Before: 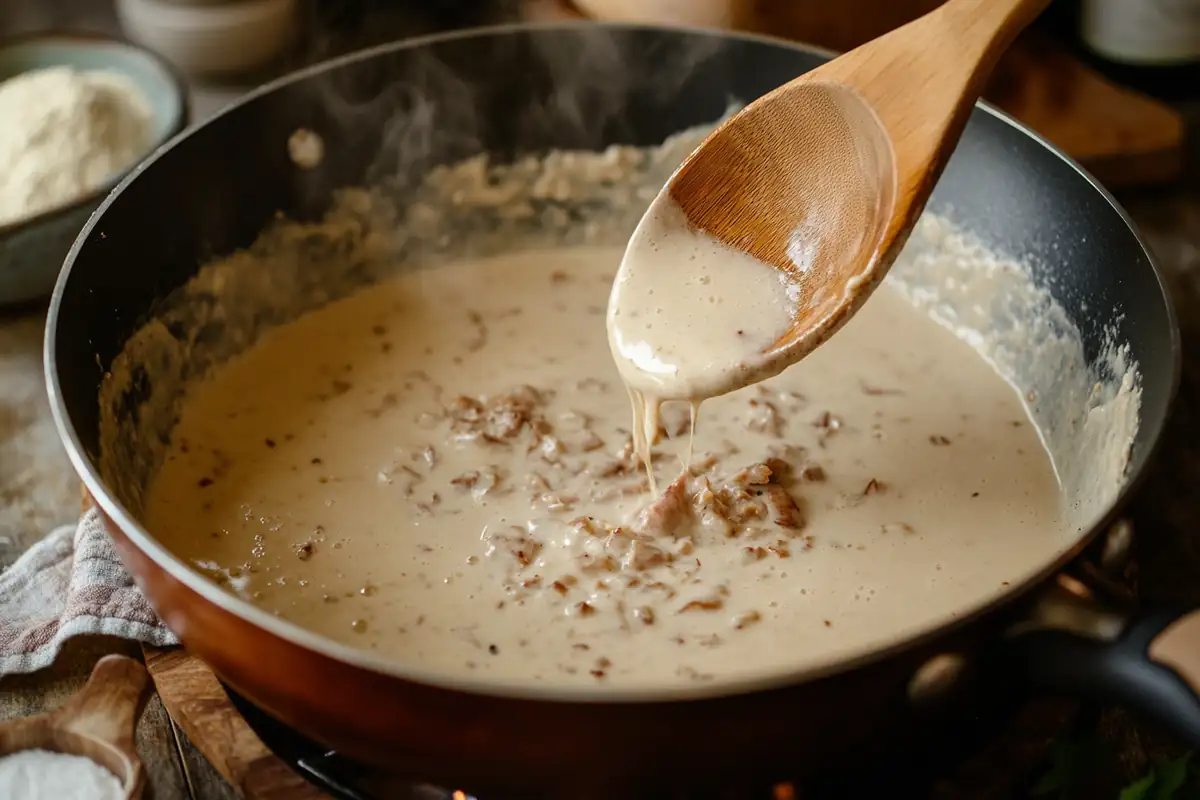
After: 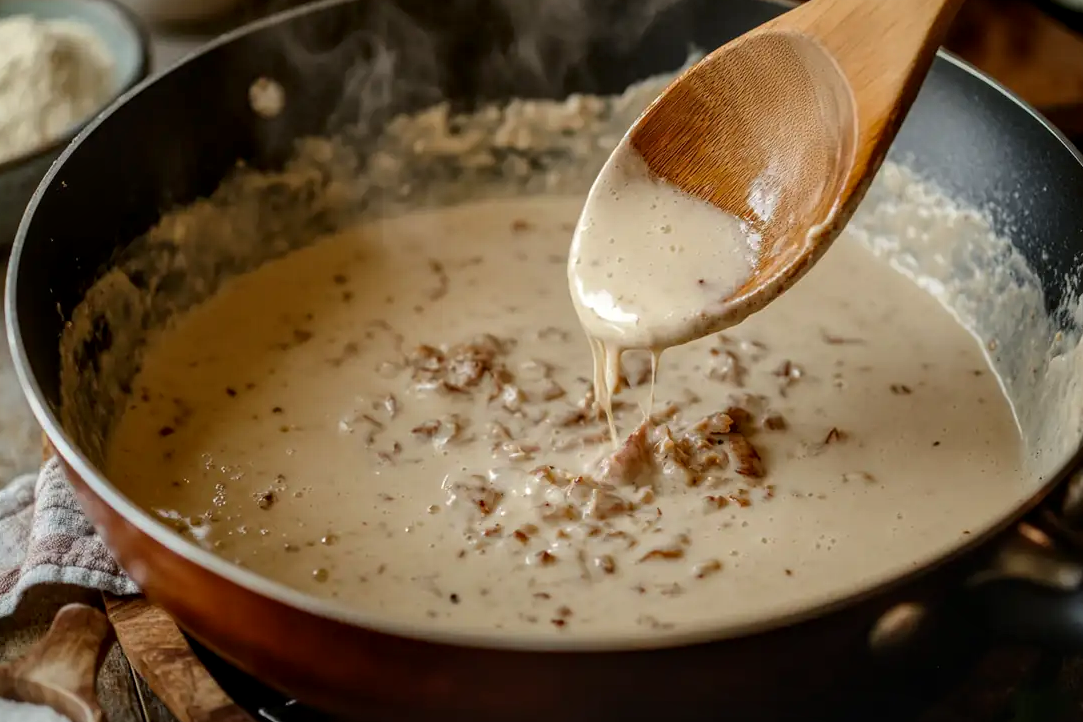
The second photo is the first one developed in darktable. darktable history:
local contrast: on, module defaults
crop: left 3.305%, top 6.436%, right 6.389%, bottom 3.258%
shadows and highlights: shadows -20, white point adjustment -2, highlights -35
